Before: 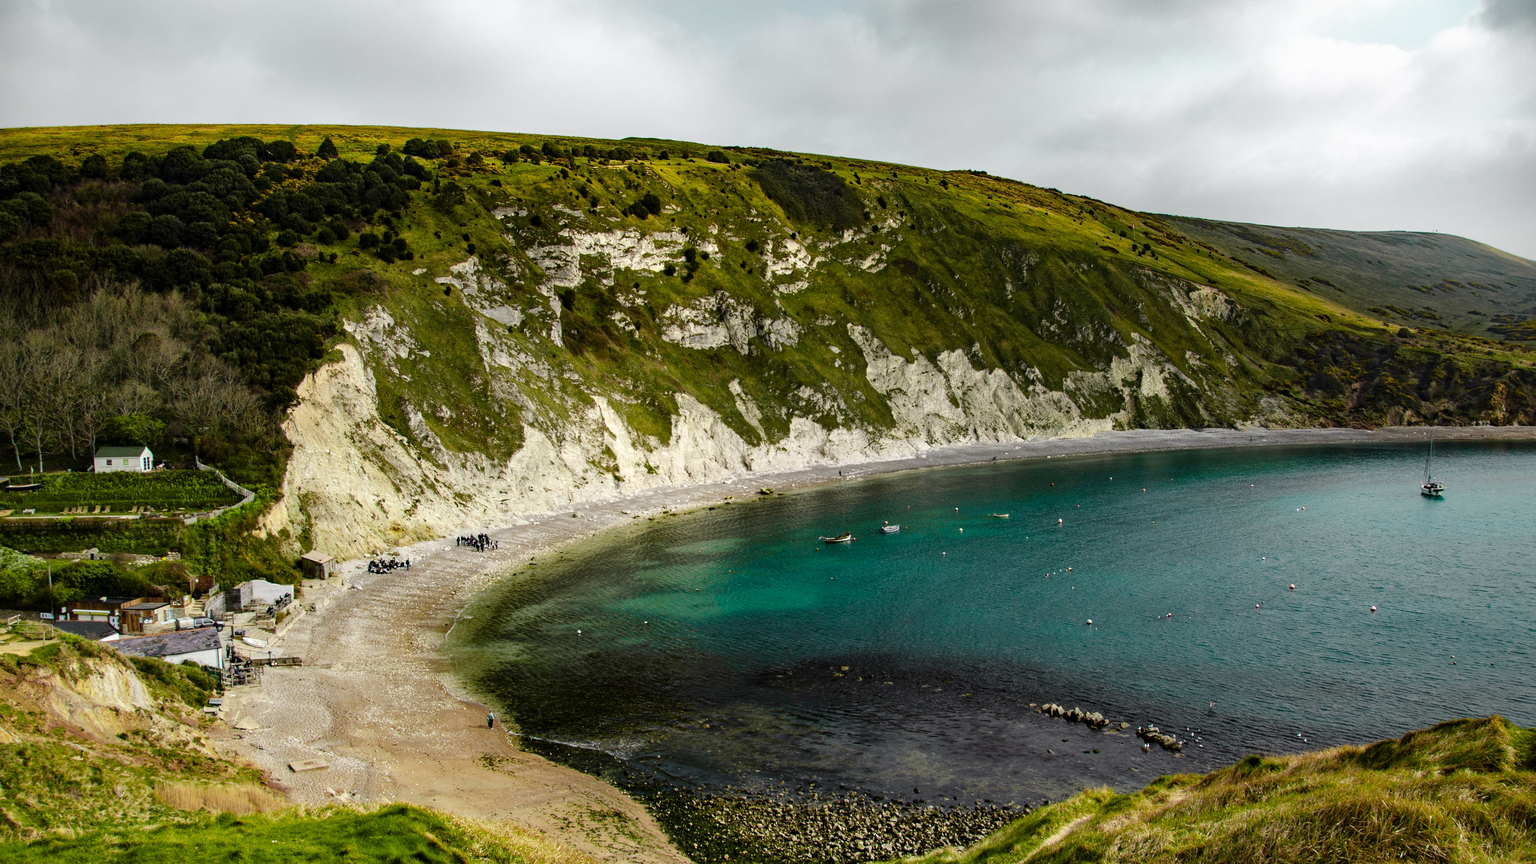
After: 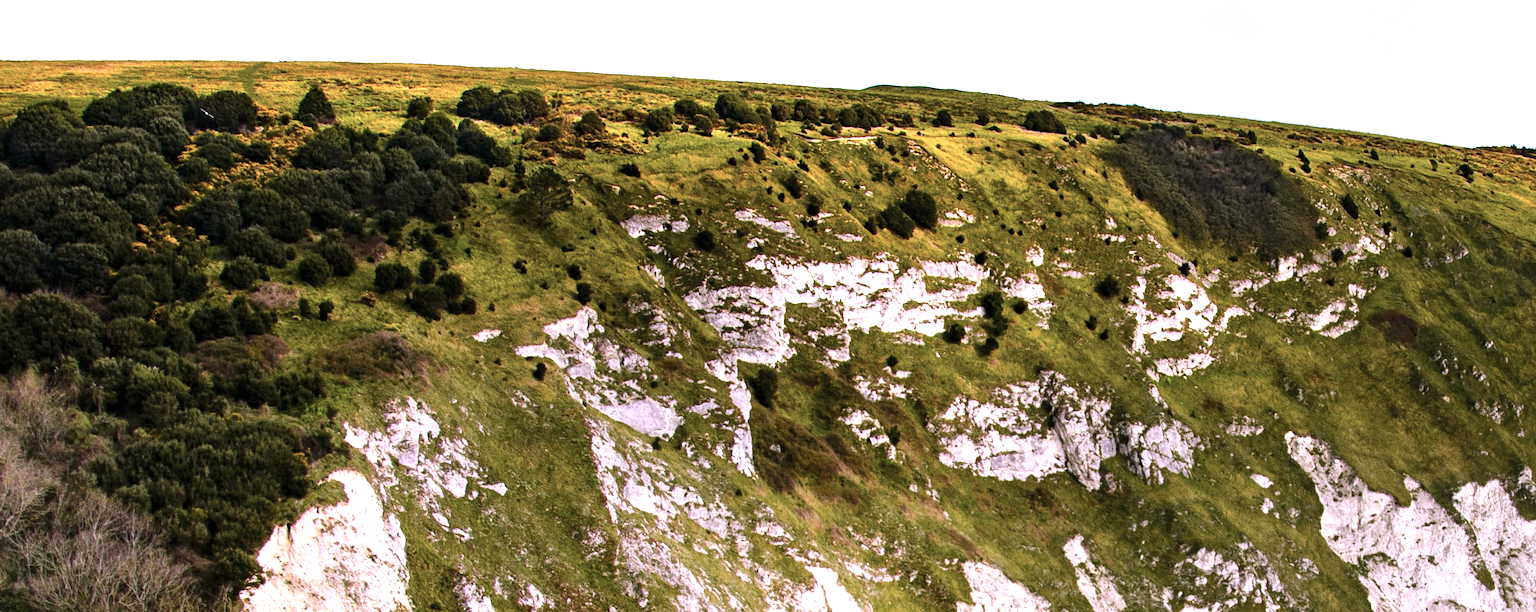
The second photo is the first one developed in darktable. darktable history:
color correction: highlights a* 15.21, highlights b* -25.39
exposure: black level correction 0, exposure 1.024 EV, compensate highlight preservation false
crop: left 10.331%, top 10.676%, right 36.075%, bottom 51.33%
